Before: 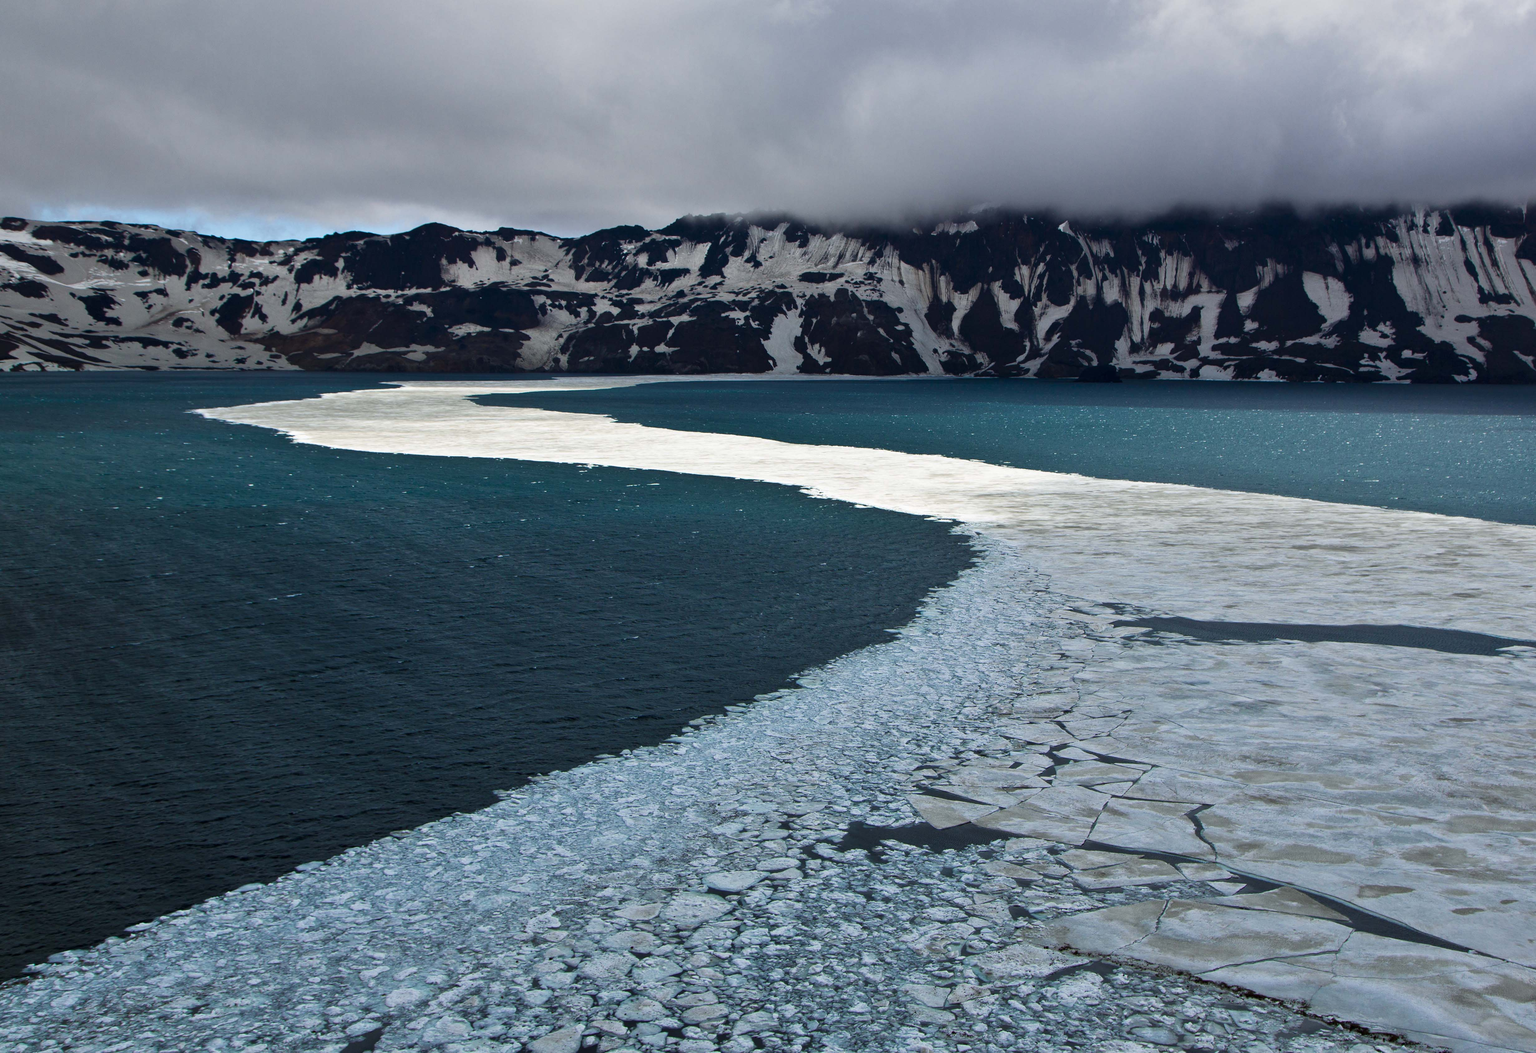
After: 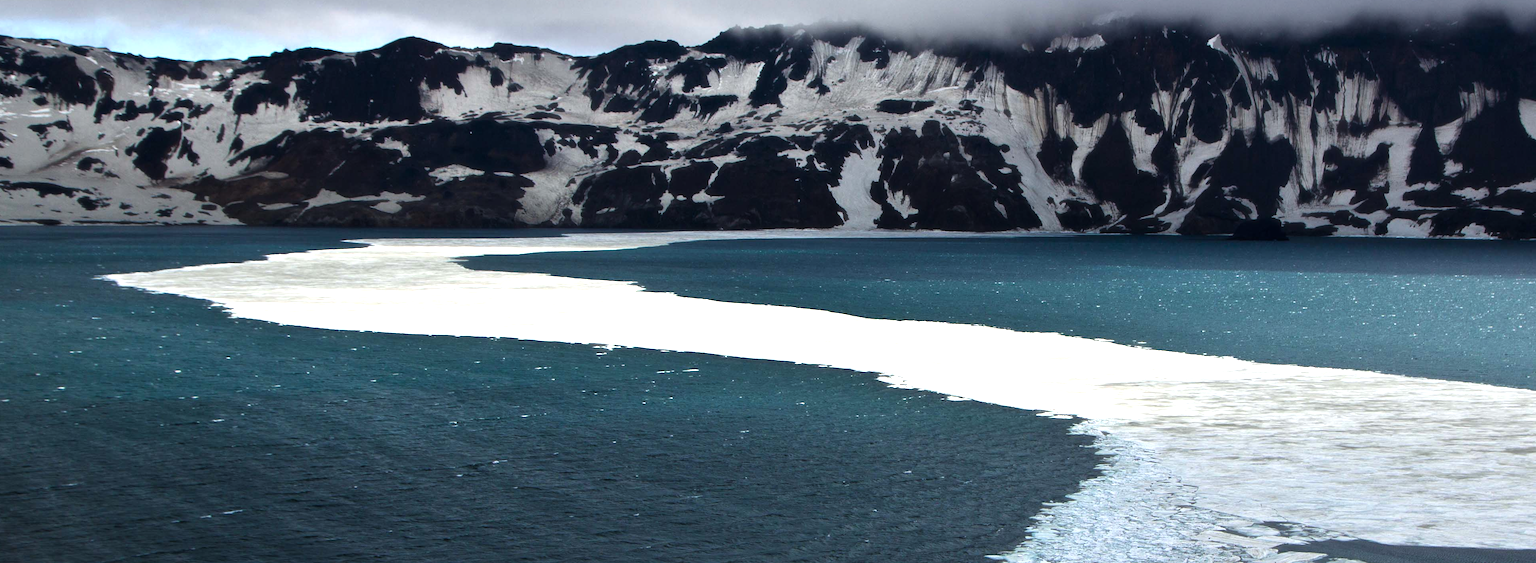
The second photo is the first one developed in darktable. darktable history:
tone equalizer: -8 EV -0.736 EV, -7 EV -0.709 EV, -6 EV -0.625 EV, -5 EV -0.374 EV, -3 EV 0.39 EV, -2 EV 0.6 EV, -1 EV 0.686 EV, +0 EV 0.72 EV
crop: left 7.278%, top 18.45%, right 14.3%, bottom 39.596%
haze removal: strength -0.114, compatibility mode true, adaptive false
